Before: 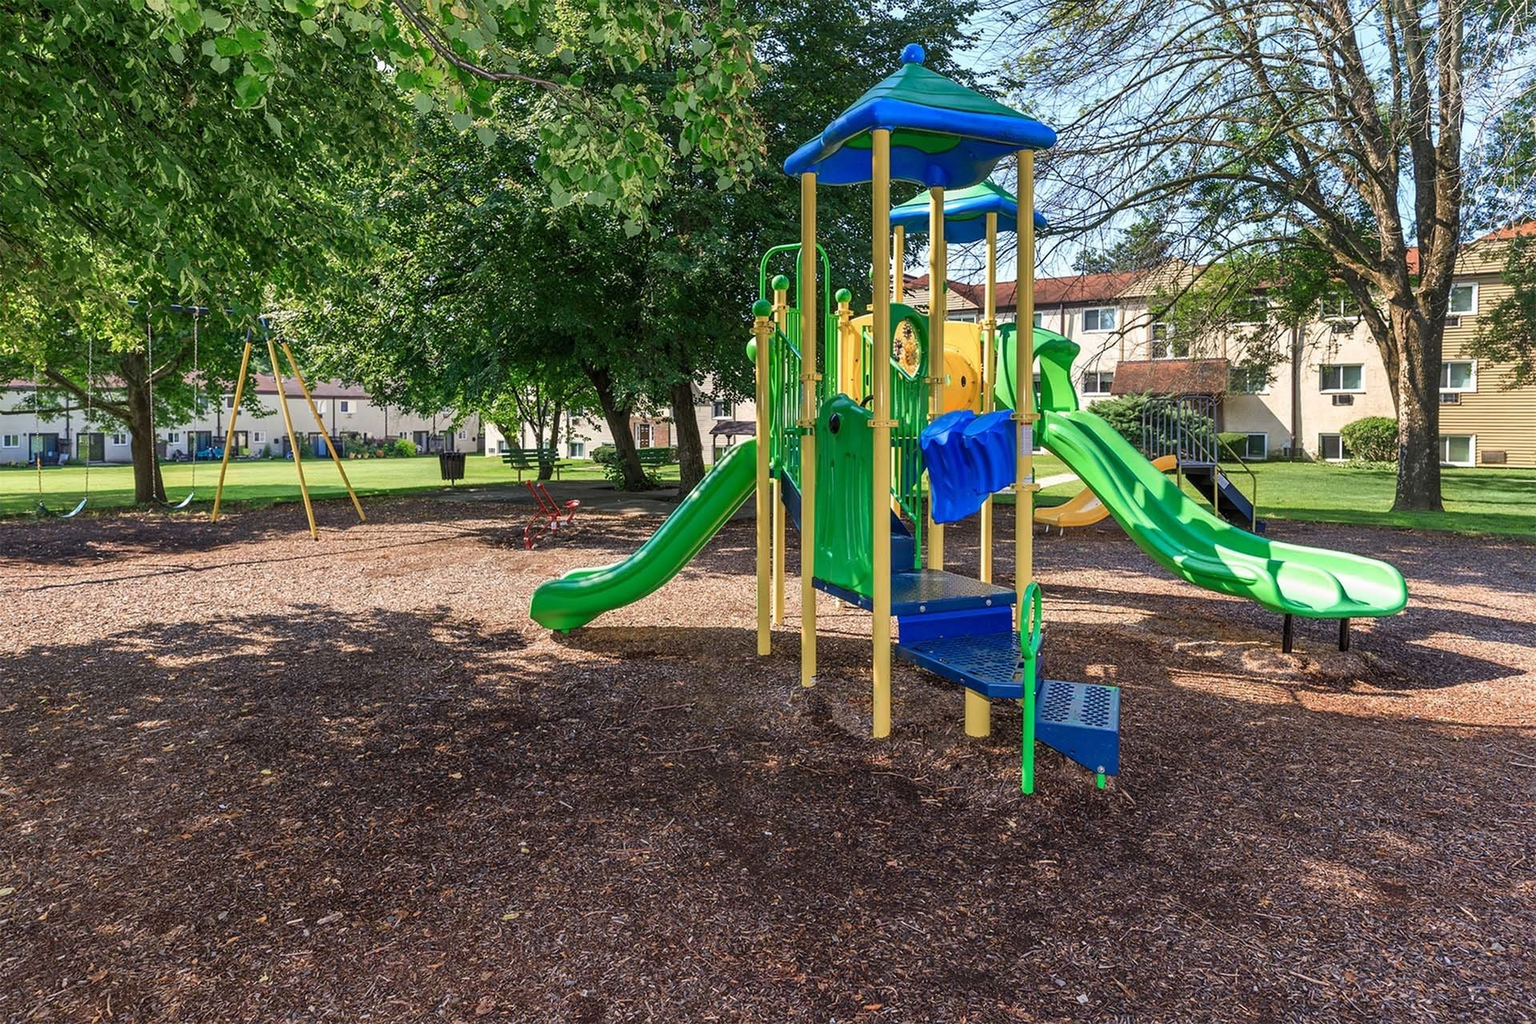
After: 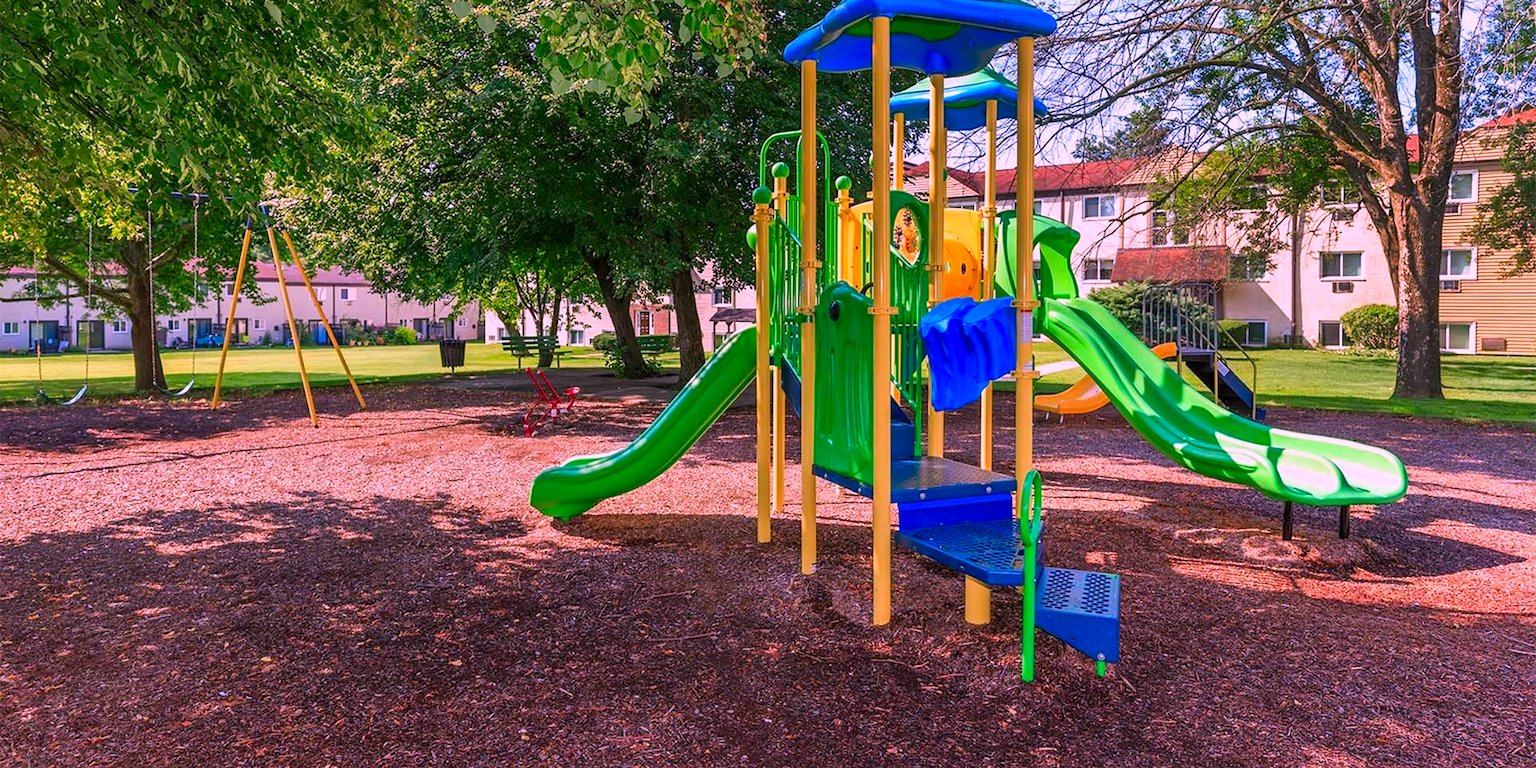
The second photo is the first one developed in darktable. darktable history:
color correction: highlights a* 18.77, highlights b* -12.06, saturation 1.64
exposure: exposure -0.04 EV, compensate exposure bias true, compensate highlight preservation false
crop: top 11.041%, bottom 13.925%
